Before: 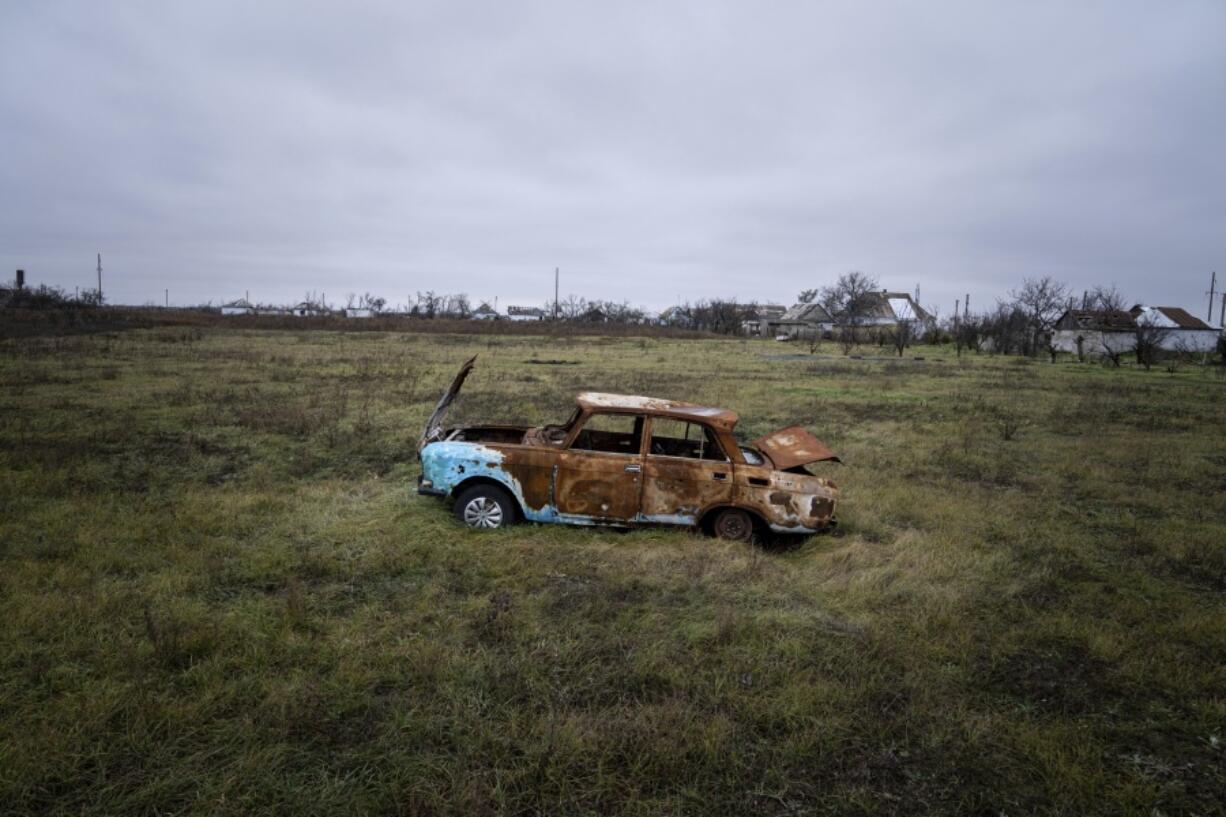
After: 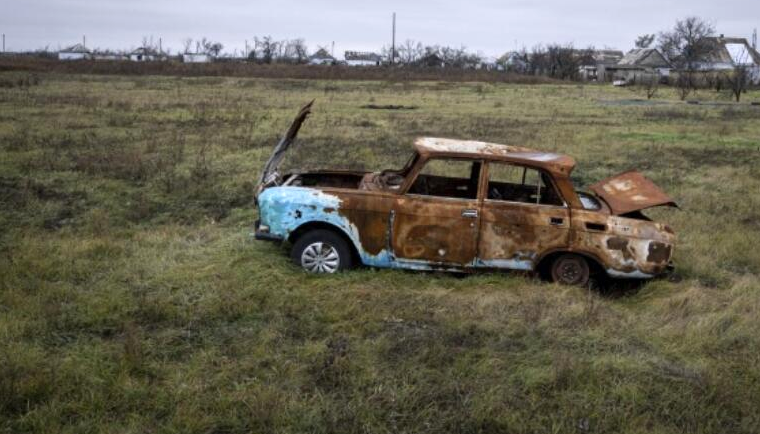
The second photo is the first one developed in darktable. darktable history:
crop: left 13.312%, top 31.28%, right 24.627%, bottom 15.582%
exposure: exposure 0.236 EV, compensate highlight preservation false
